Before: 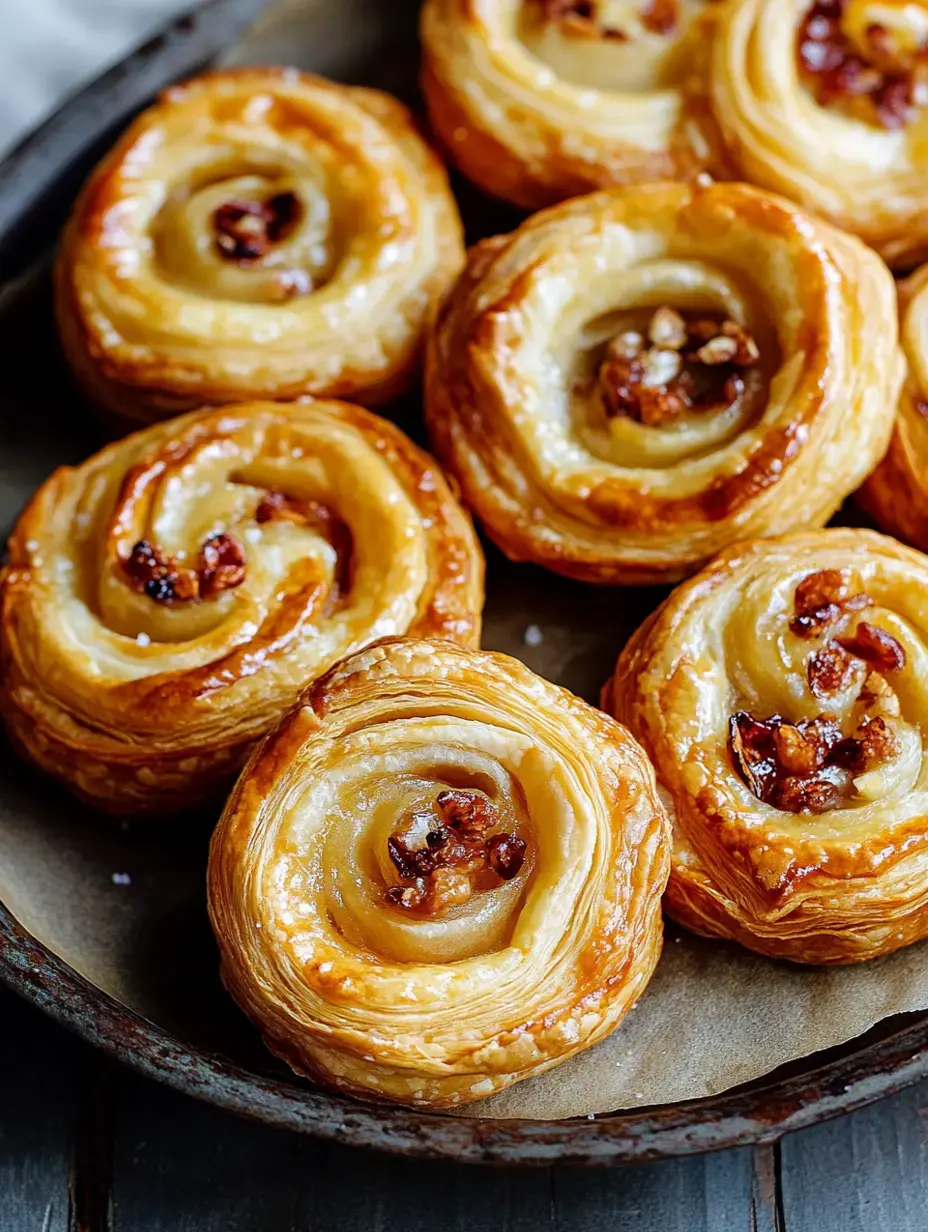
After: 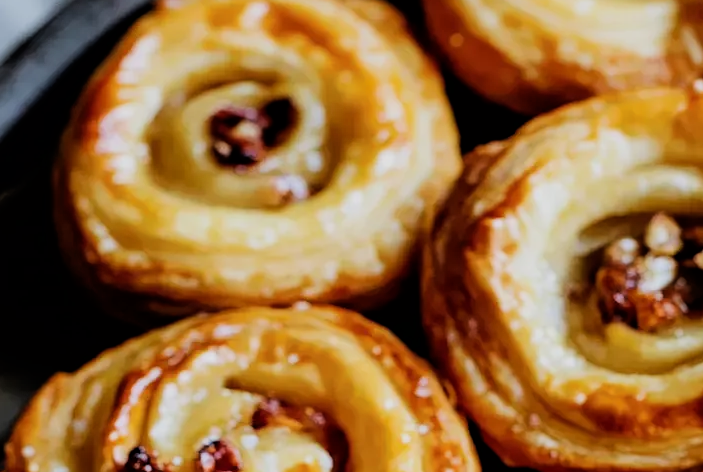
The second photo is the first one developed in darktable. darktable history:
filmic rgb: black relative exposure -7.5 EV, white relative exposure 4.99 EV, hardness 3.35, contrast 1.297
crop: left 0.53%, top 7.638%, right 23.613%, bottom 54.02%
